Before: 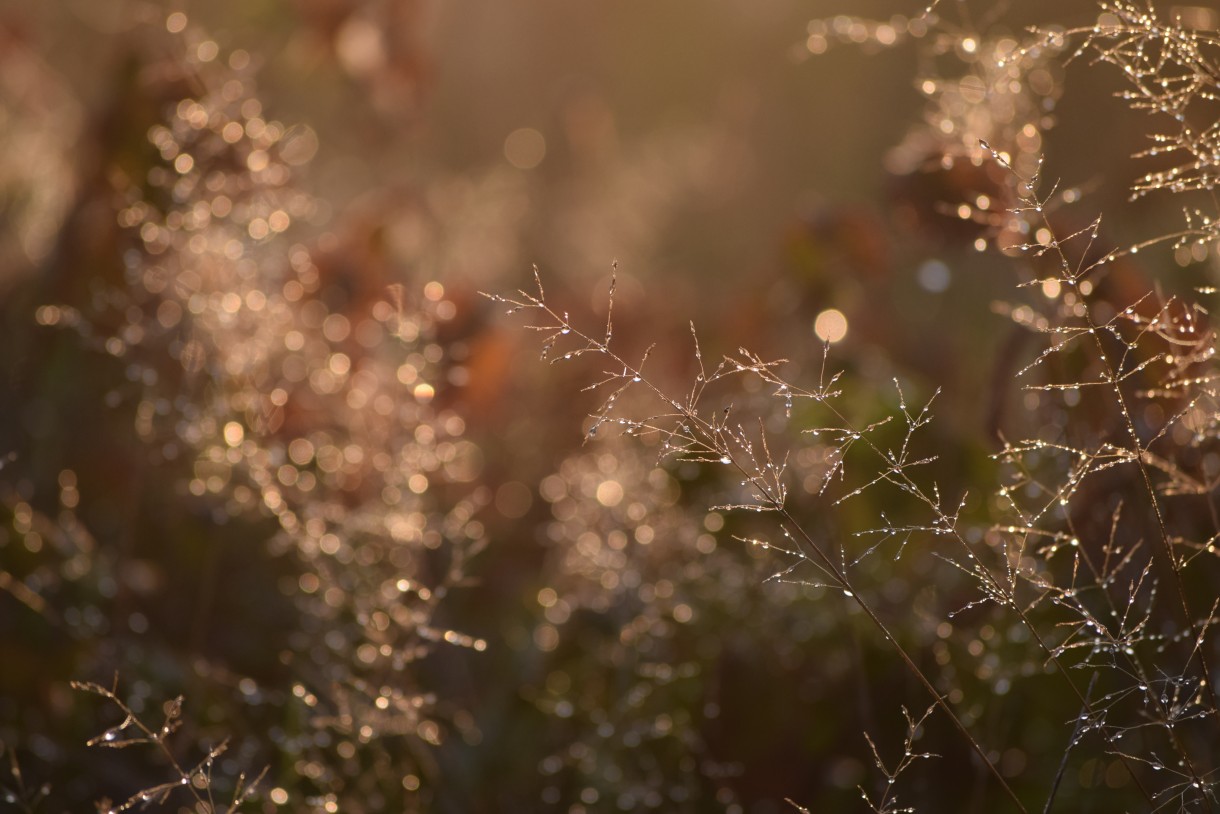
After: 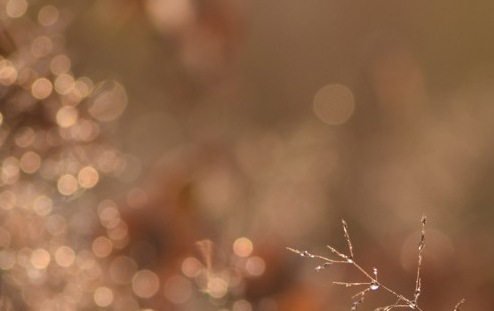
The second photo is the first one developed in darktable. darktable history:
crop: left 15.713%, top 5.422%, right 43.792%, bottom 56.359%
tone equalizer: edges refinement/feathering 500, mask exposure compensation -1.57 EV, preserve details no
